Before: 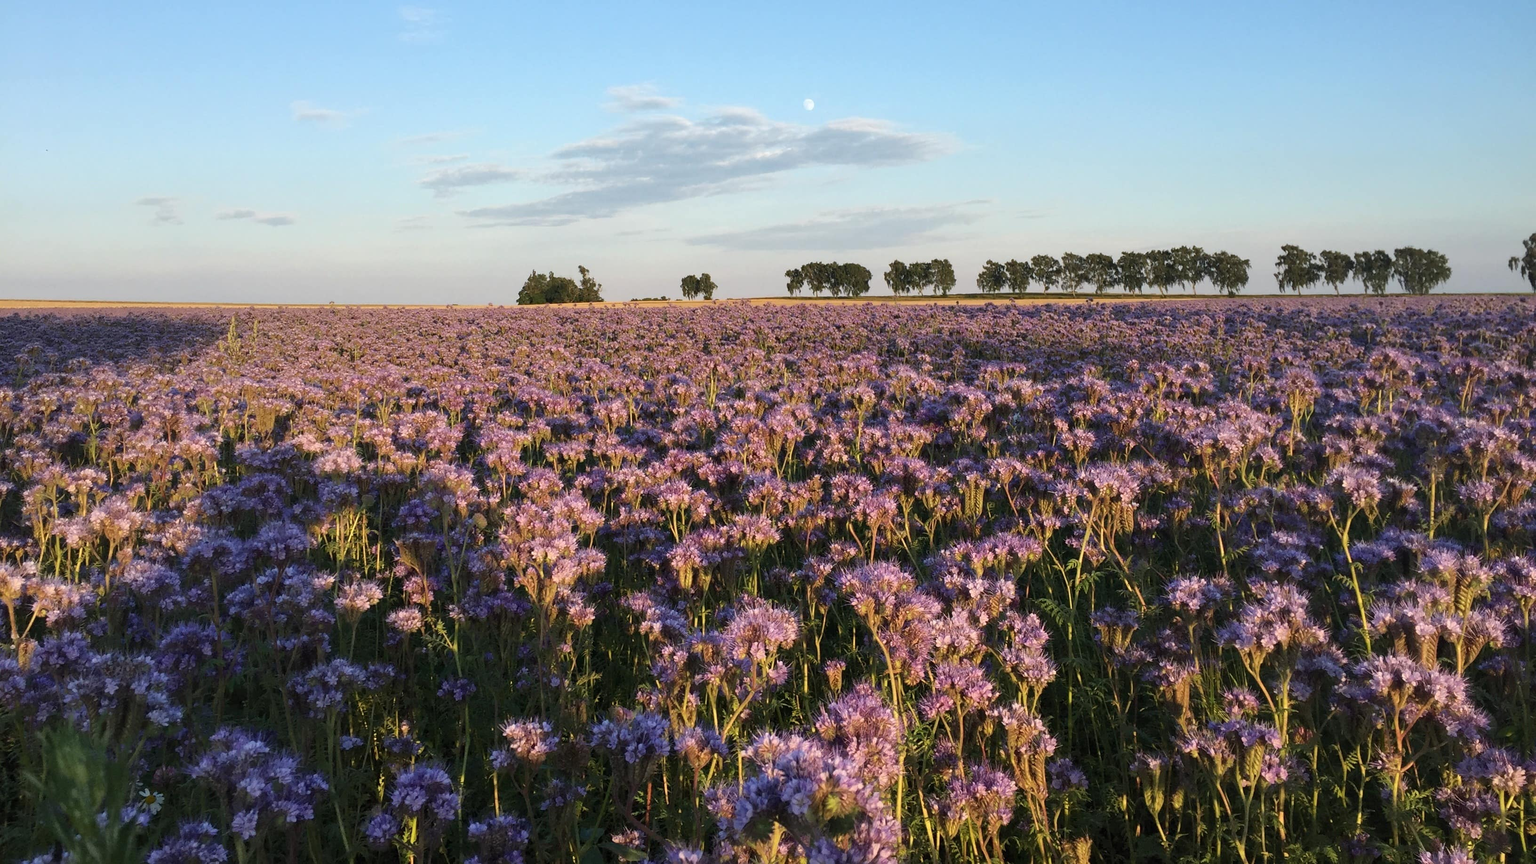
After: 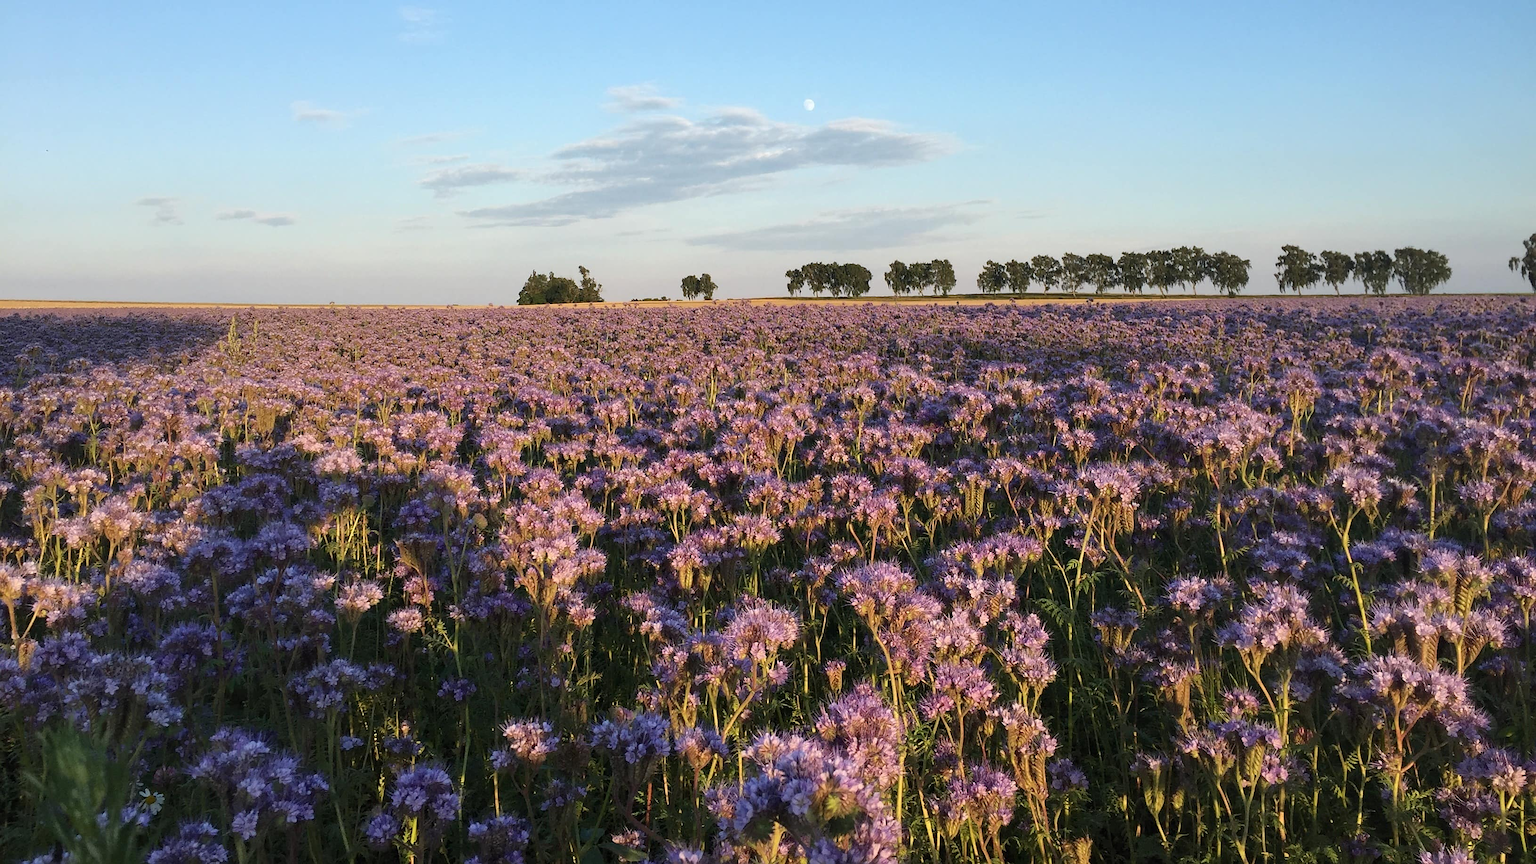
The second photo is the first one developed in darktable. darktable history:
sharpen: radius 0.978, amount 0.602
